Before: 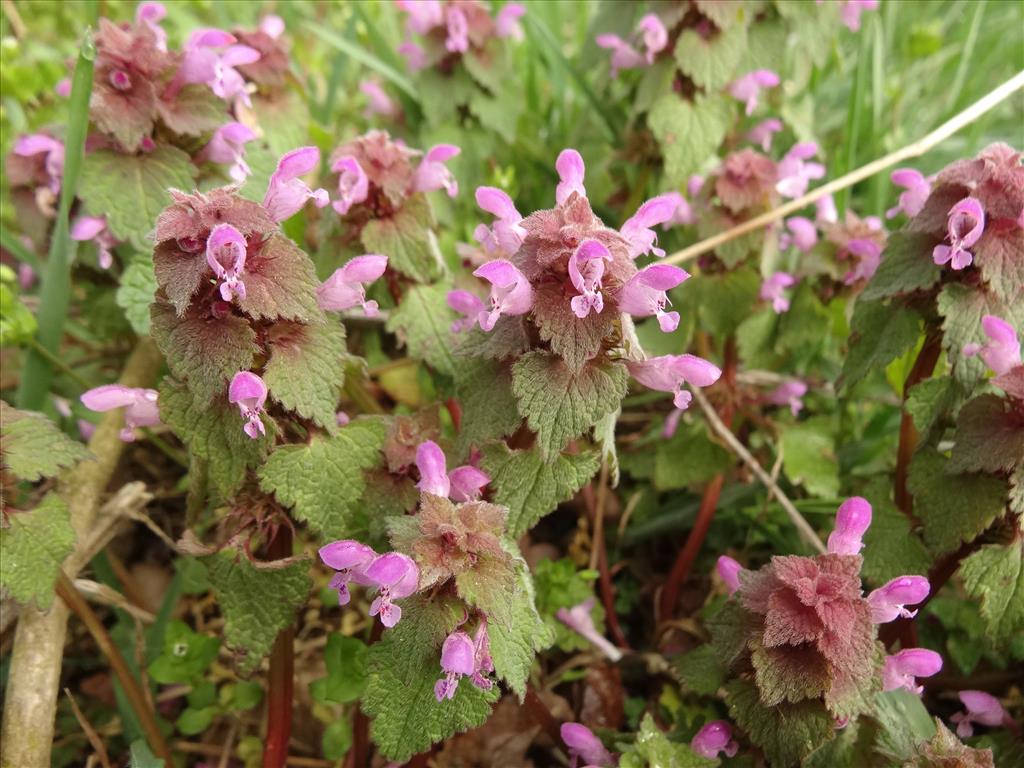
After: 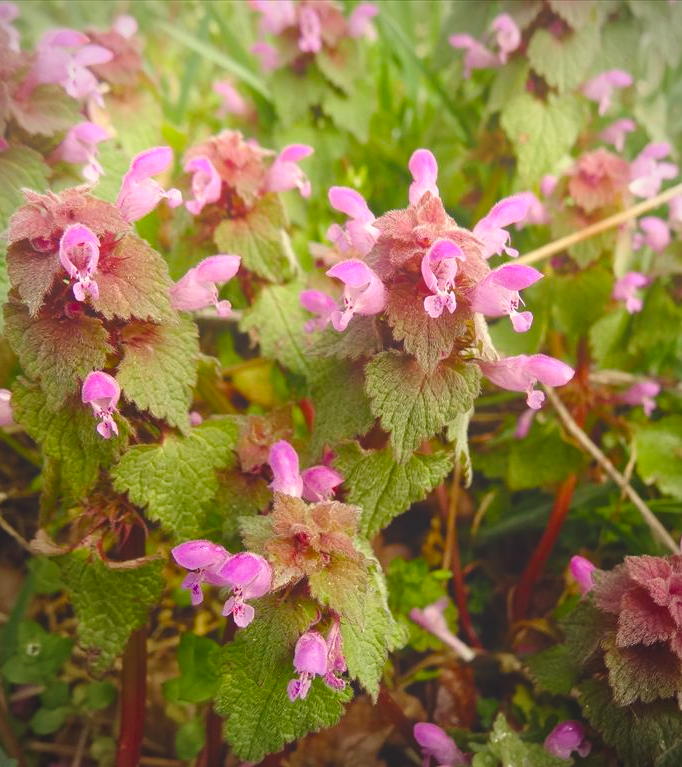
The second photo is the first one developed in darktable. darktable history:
bloom: on, module defaults
color balance rgb: shadows lift › chroma 3%, shadows lift › hue 280.8°, power › hue 330°, highlights gain › chroma 3%, highlights gain › hue 75.6°, global offset › luminance 1.5%, perceptual saturation grading › global saturation 20%, perceptual saturation grading › highlights -25%, perceptual saturation grading › shadows 50%, global vibrance 30%
vignetting: fall-off radius 60.92%
crop and rotate: left 14.436%, right 18.898%
